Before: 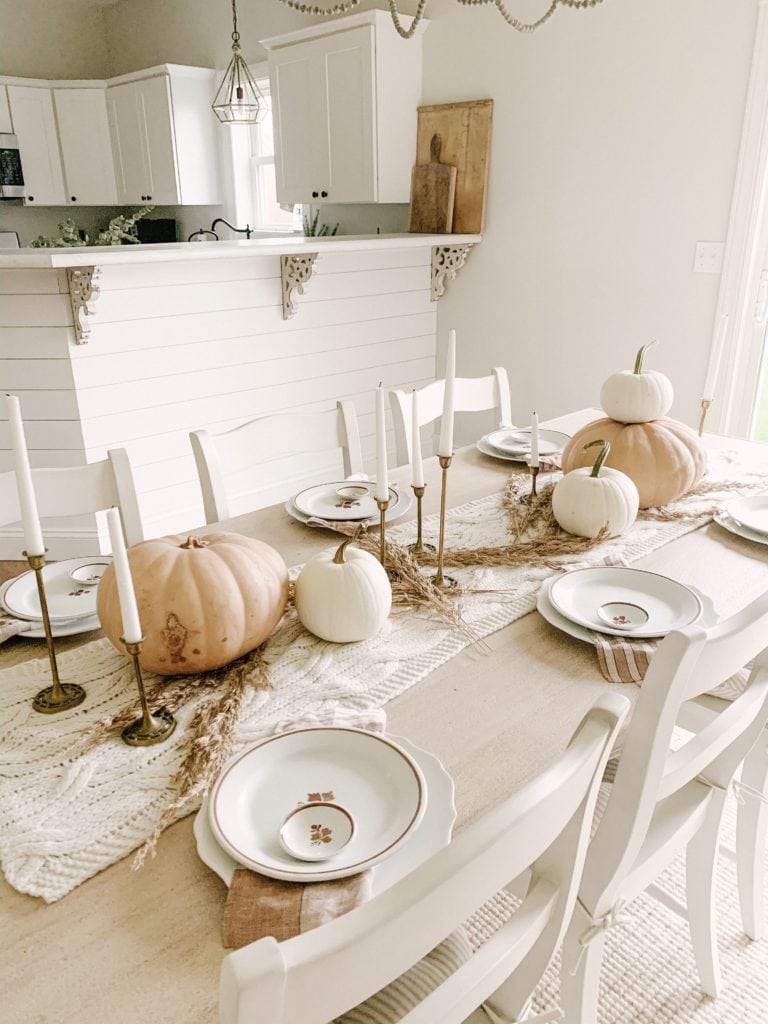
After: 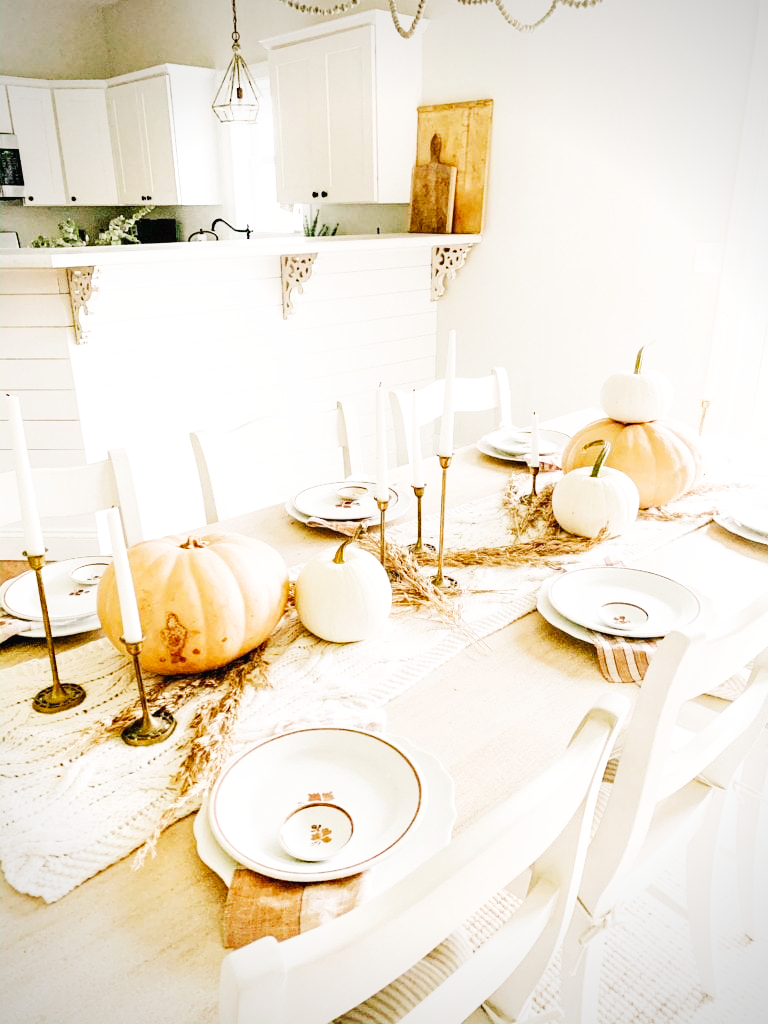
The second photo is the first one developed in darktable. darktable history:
haze removal: compatibility mode true, adaptive false
base curve: curves: ch0 [(0, 0.003) (0.001, 0.002) (0.006, 0.004) (0.02, 0.022) (0.048, 0.086) (0.094, 0.234) (0.162, 0.431) (0.258, 0.629) (0.385, 0.8) (0.548, 0.918) (0.751, 0.988) (1, 1)], preserve colors none
vignetting: fall-off radius 60.89%
